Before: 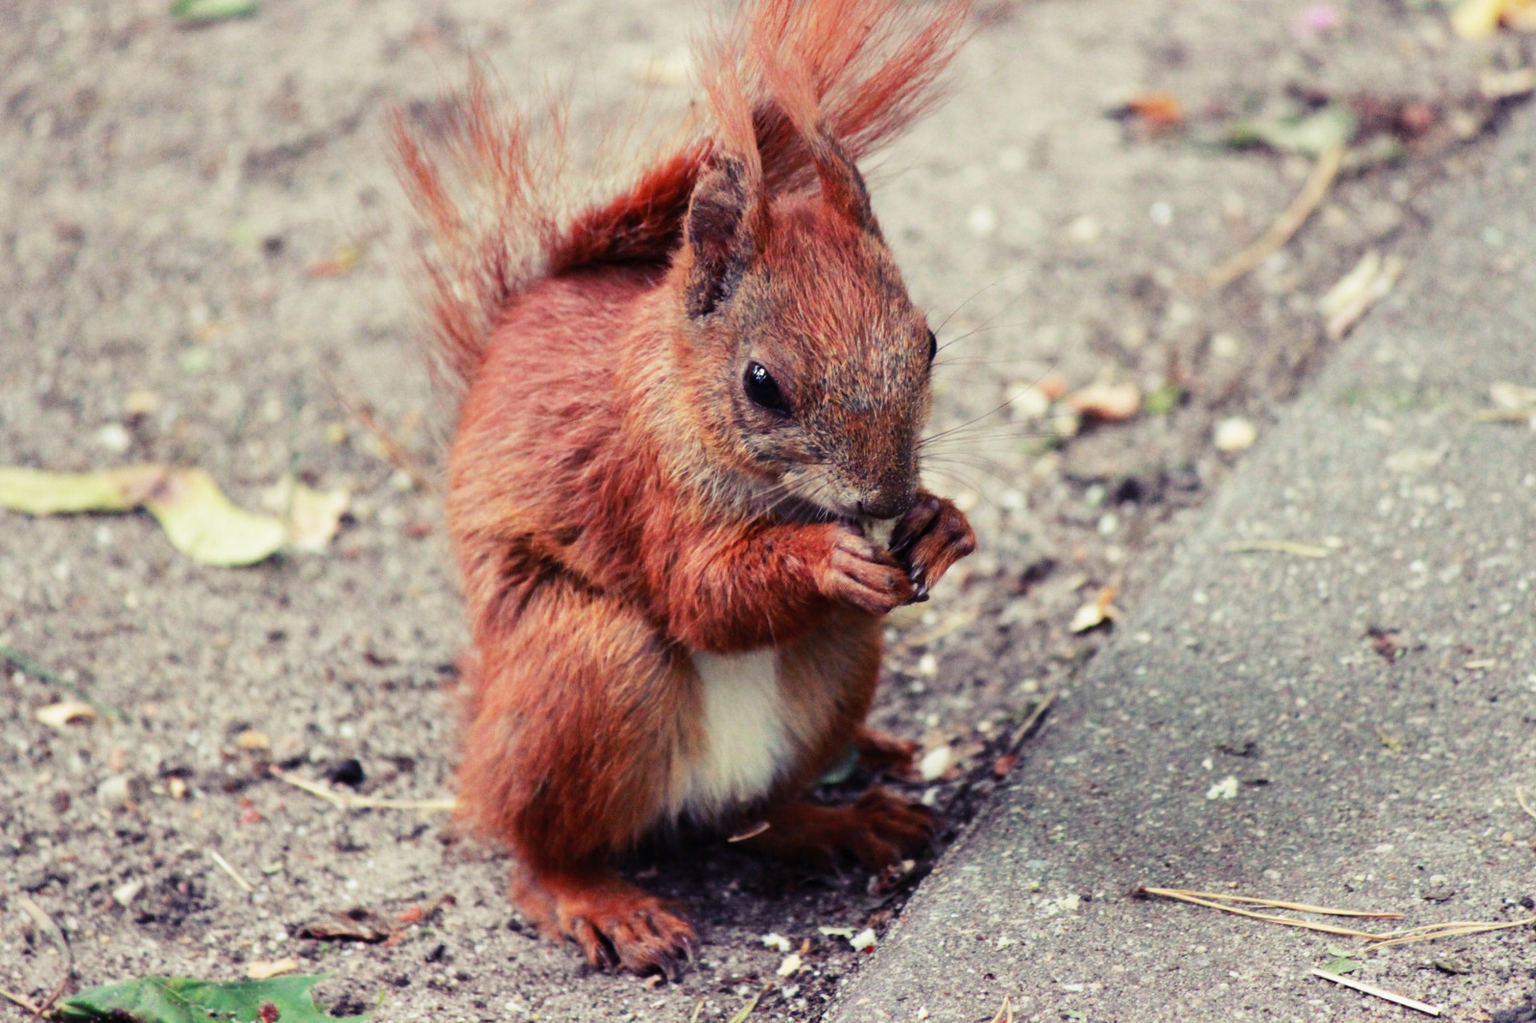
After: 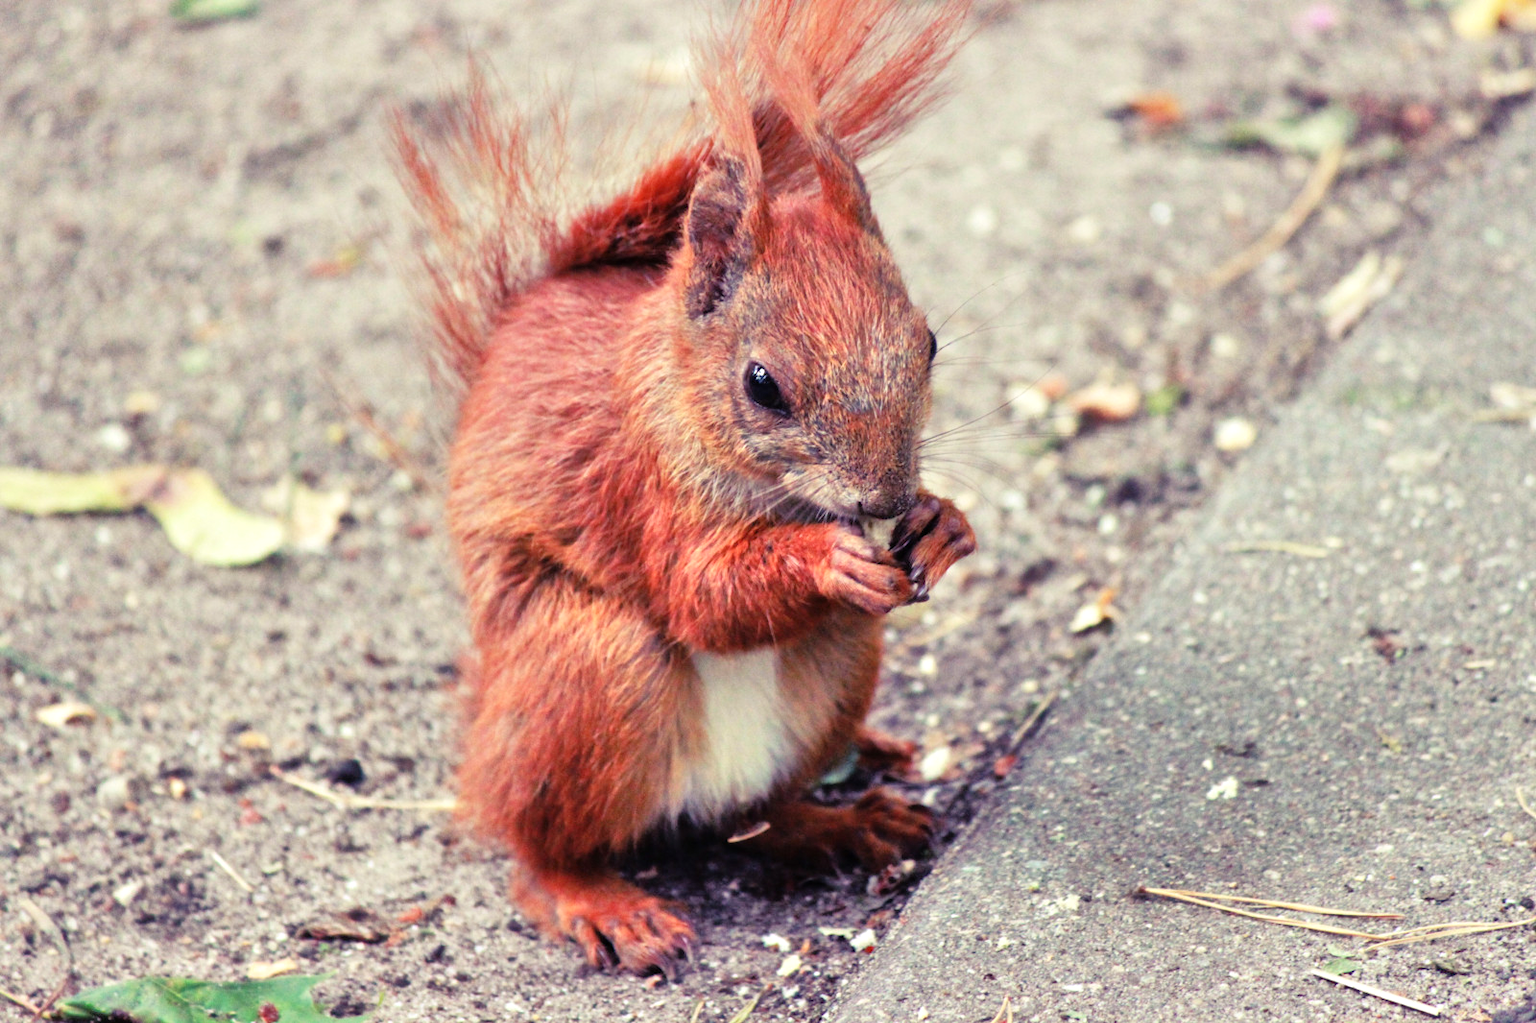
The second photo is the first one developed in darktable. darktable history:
tone equalizer: -7 EV 0.15 EV, -6 EV 0.6 EV, -5 EV 1.15 EV, -4 EV 1.33 EV, -3 EV 1.15 EV, -2 EV 0.6 EV, -1 EV 0.15 EV, mask exposure compensation -0.5 EV
exposure: exposure 0.161 EV, compensate highlight preservation false
